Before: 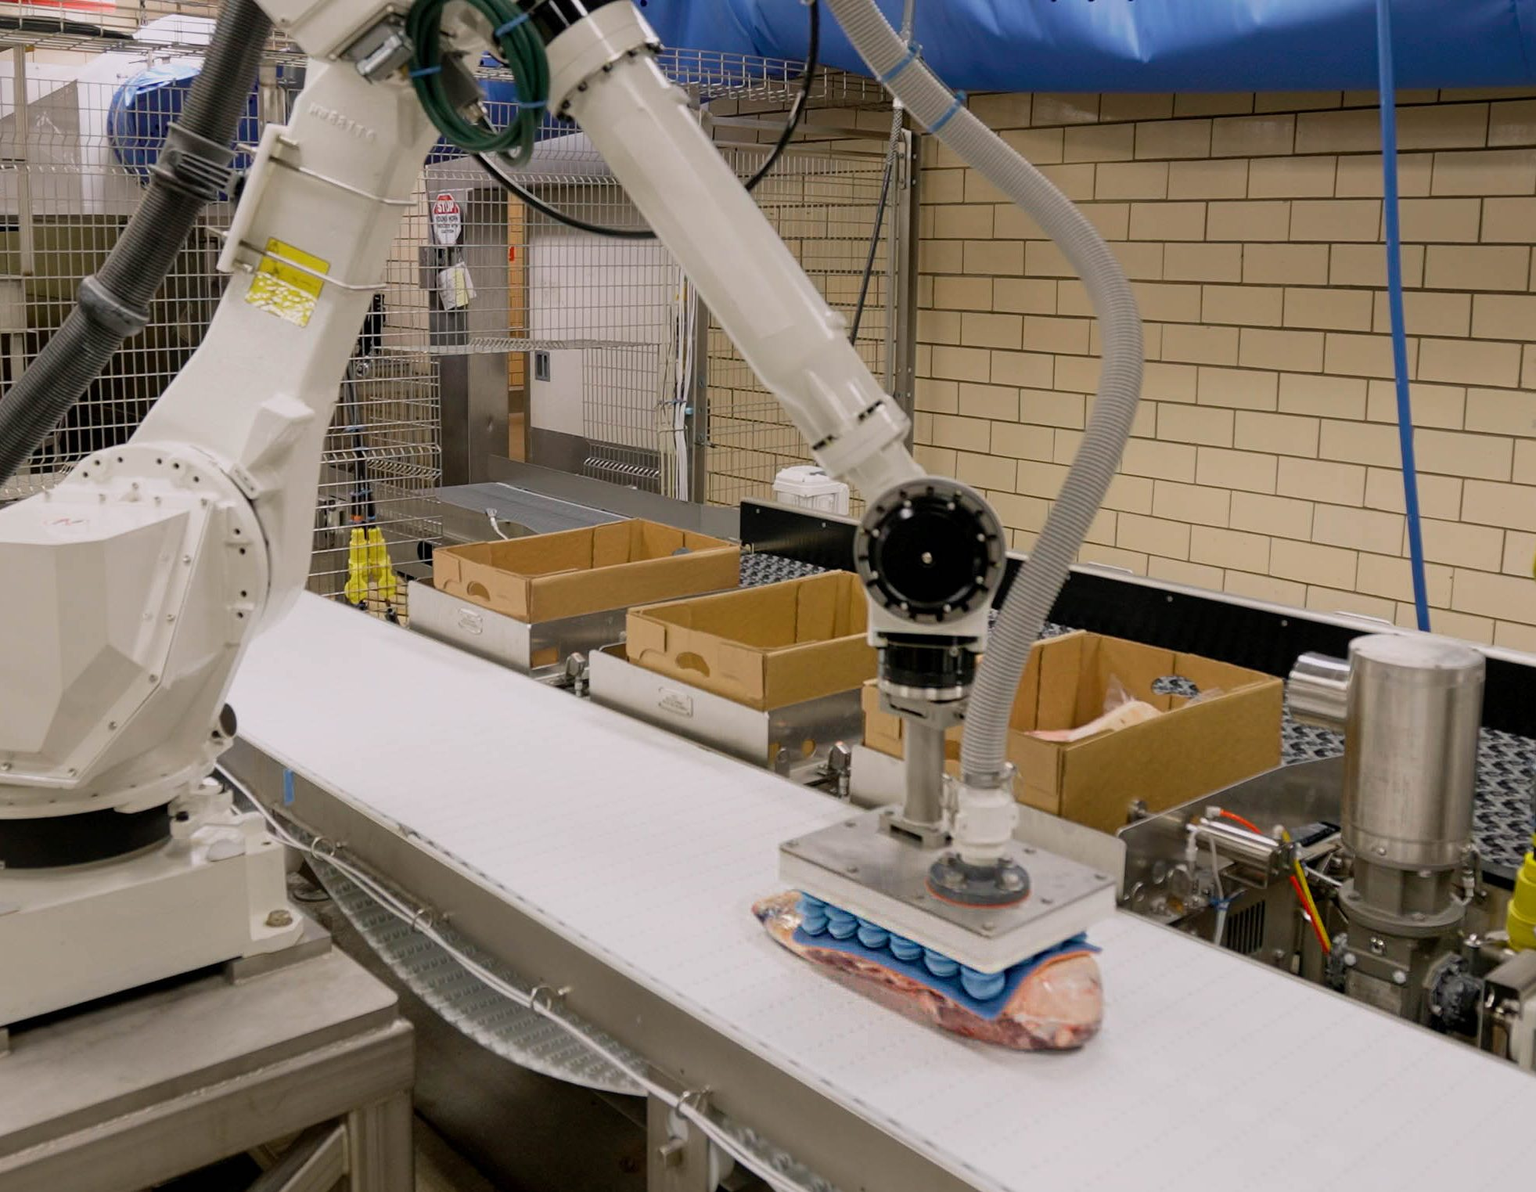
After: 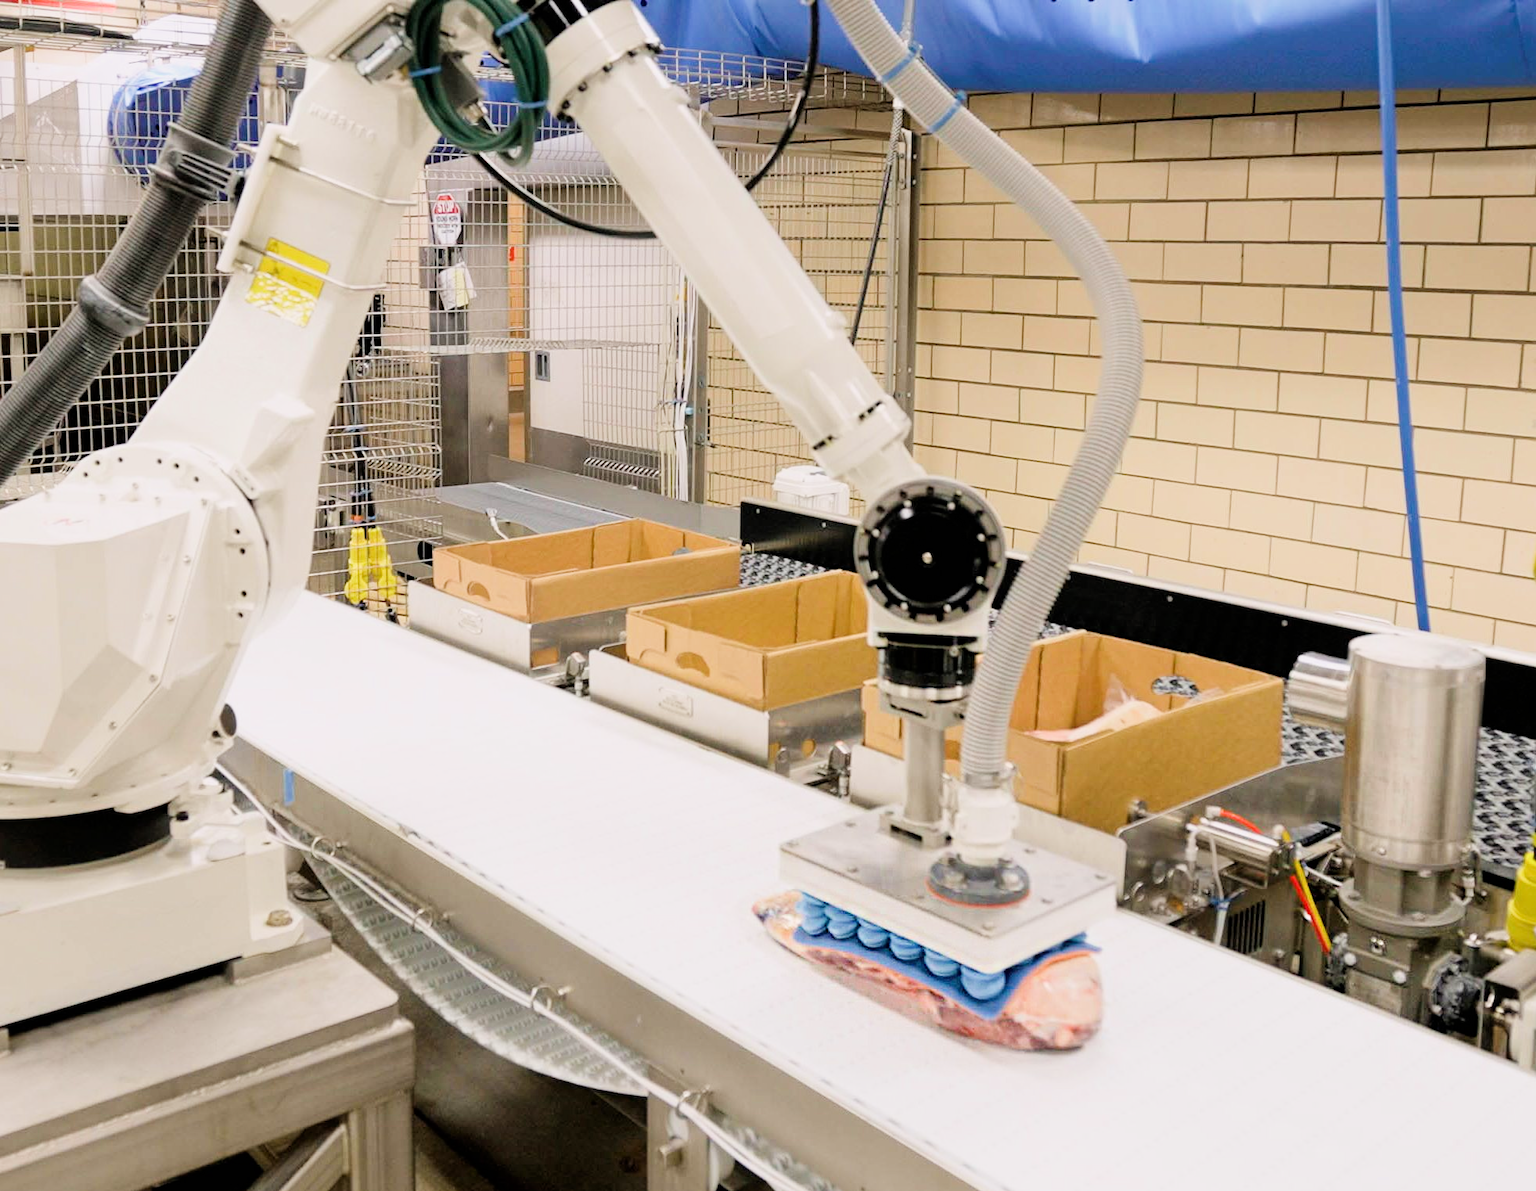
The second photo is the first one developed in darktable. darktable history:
exposure: black level correction 0, exposure 1.442 EV, compensate exposure bias true, compensate highlight preservation false
filmic rgb: black relative exposure -7.65 EV, white relative exposure 4.56 EV, hardness 3.61, contrast 1.059
